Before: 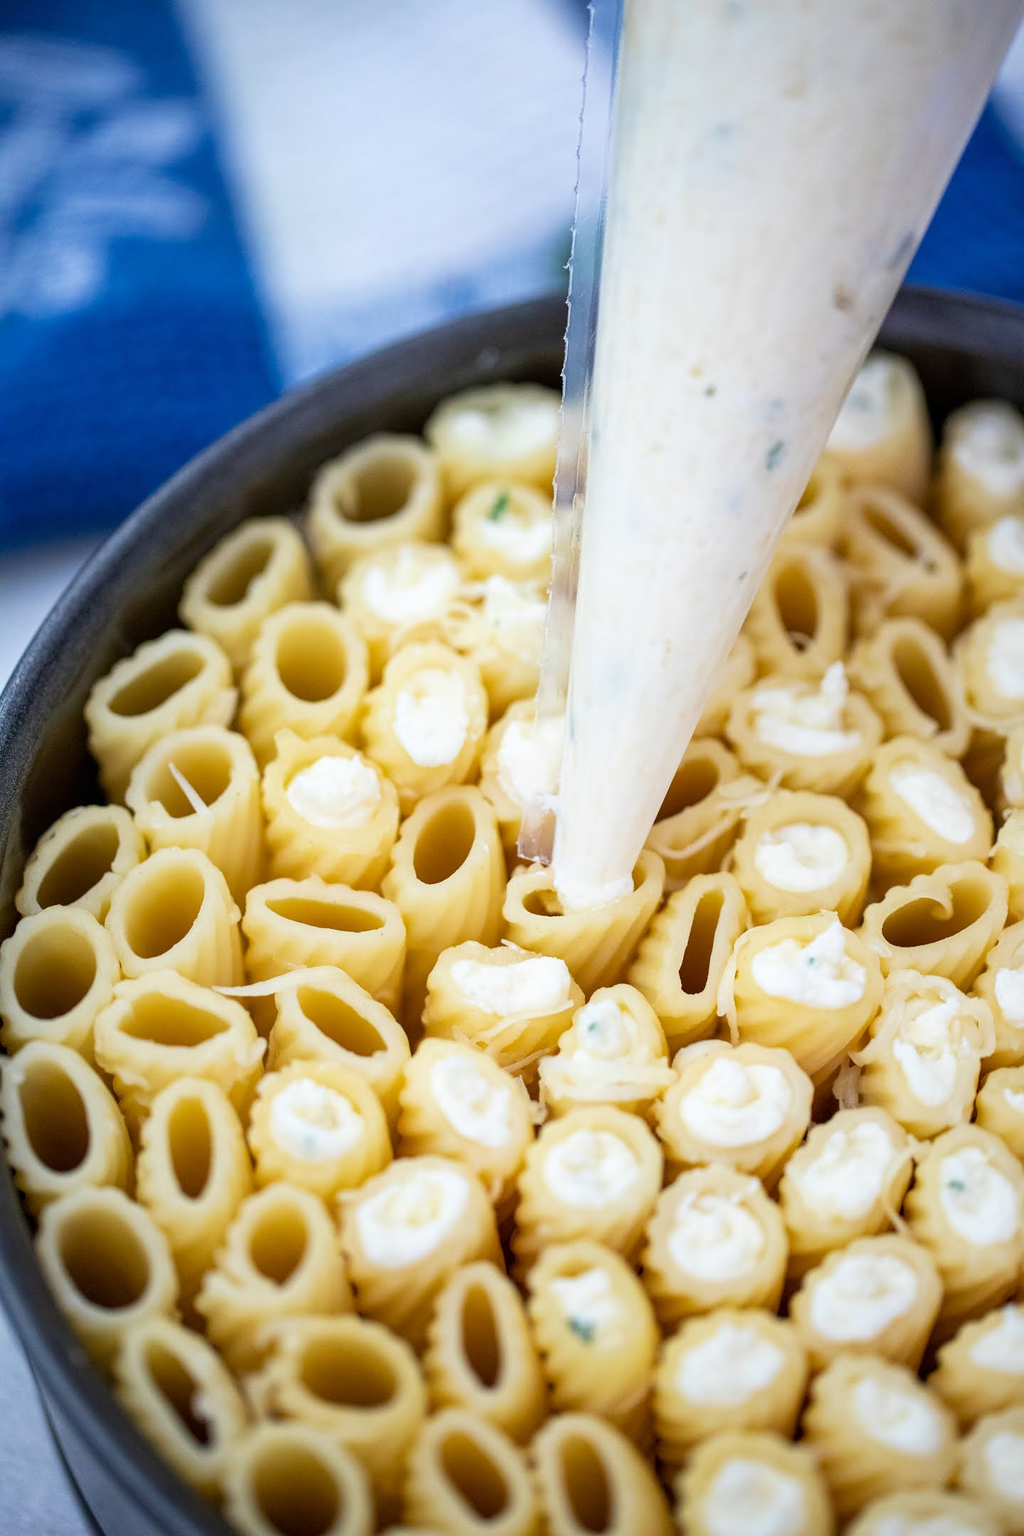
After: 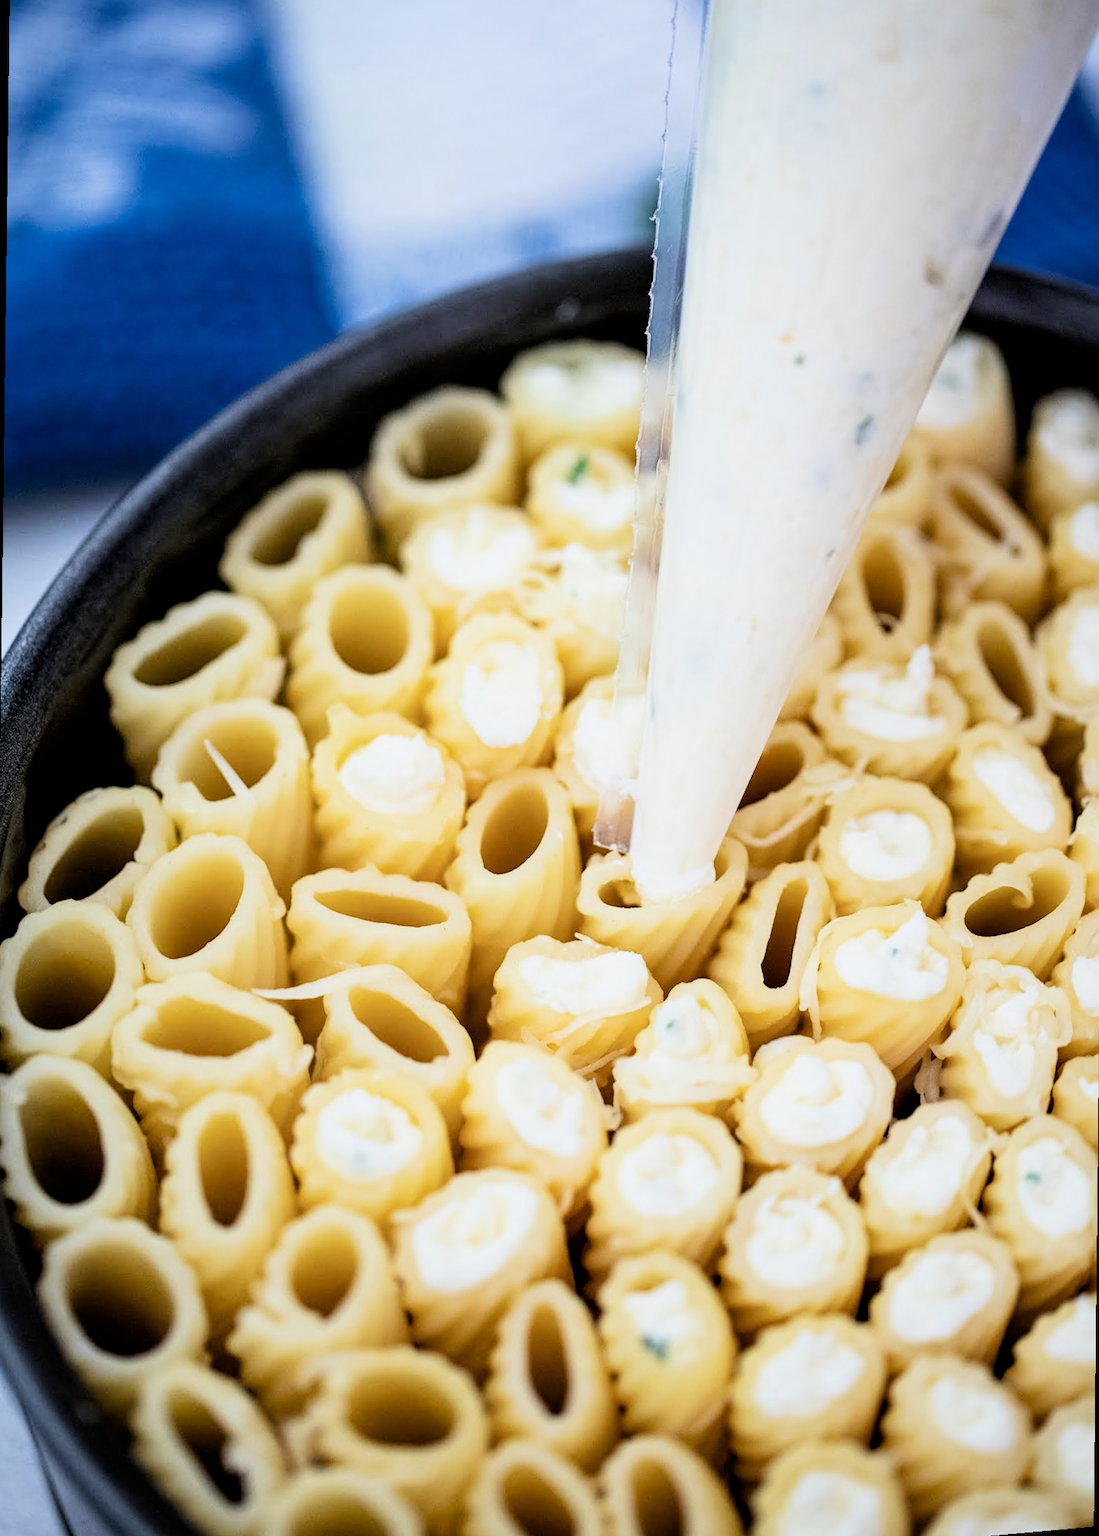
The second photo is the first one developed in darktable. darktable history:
filmic rgb: black relative exposure -4 EV, white relative exposure 3 EV, hardness 3.02, contrast 1.4
rotate and perspective: rotation 0.679°, lens shift (horizontal) 0.136, crop left 0.009, crop right 0.991, crop top 0.078, crop bottom 0.95
